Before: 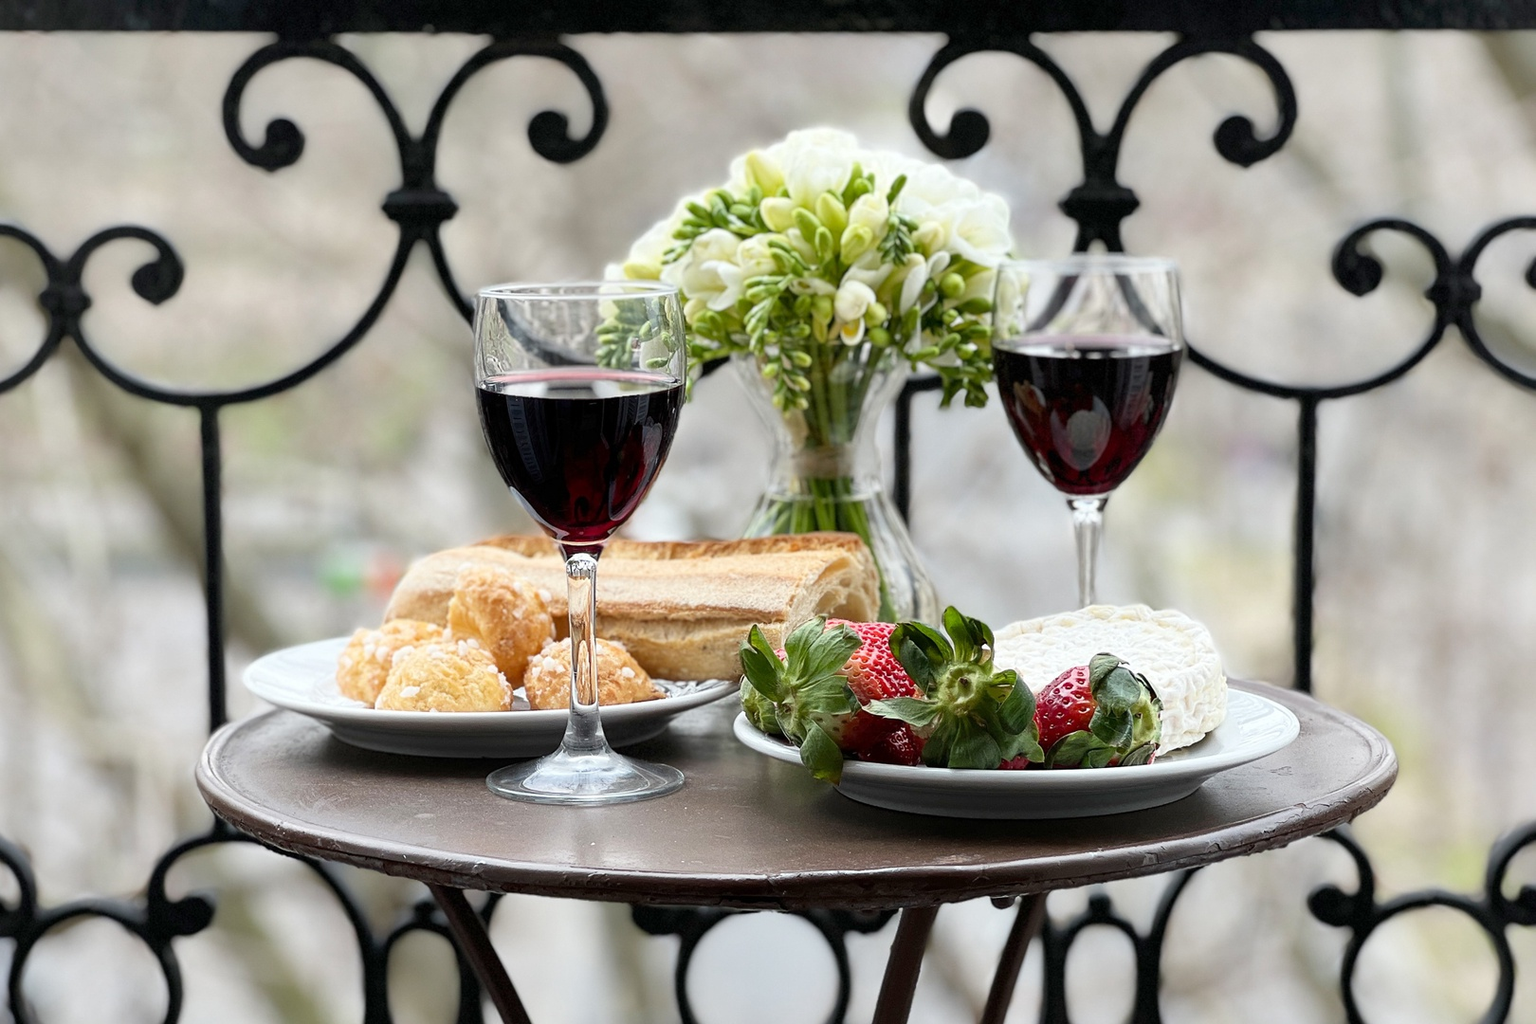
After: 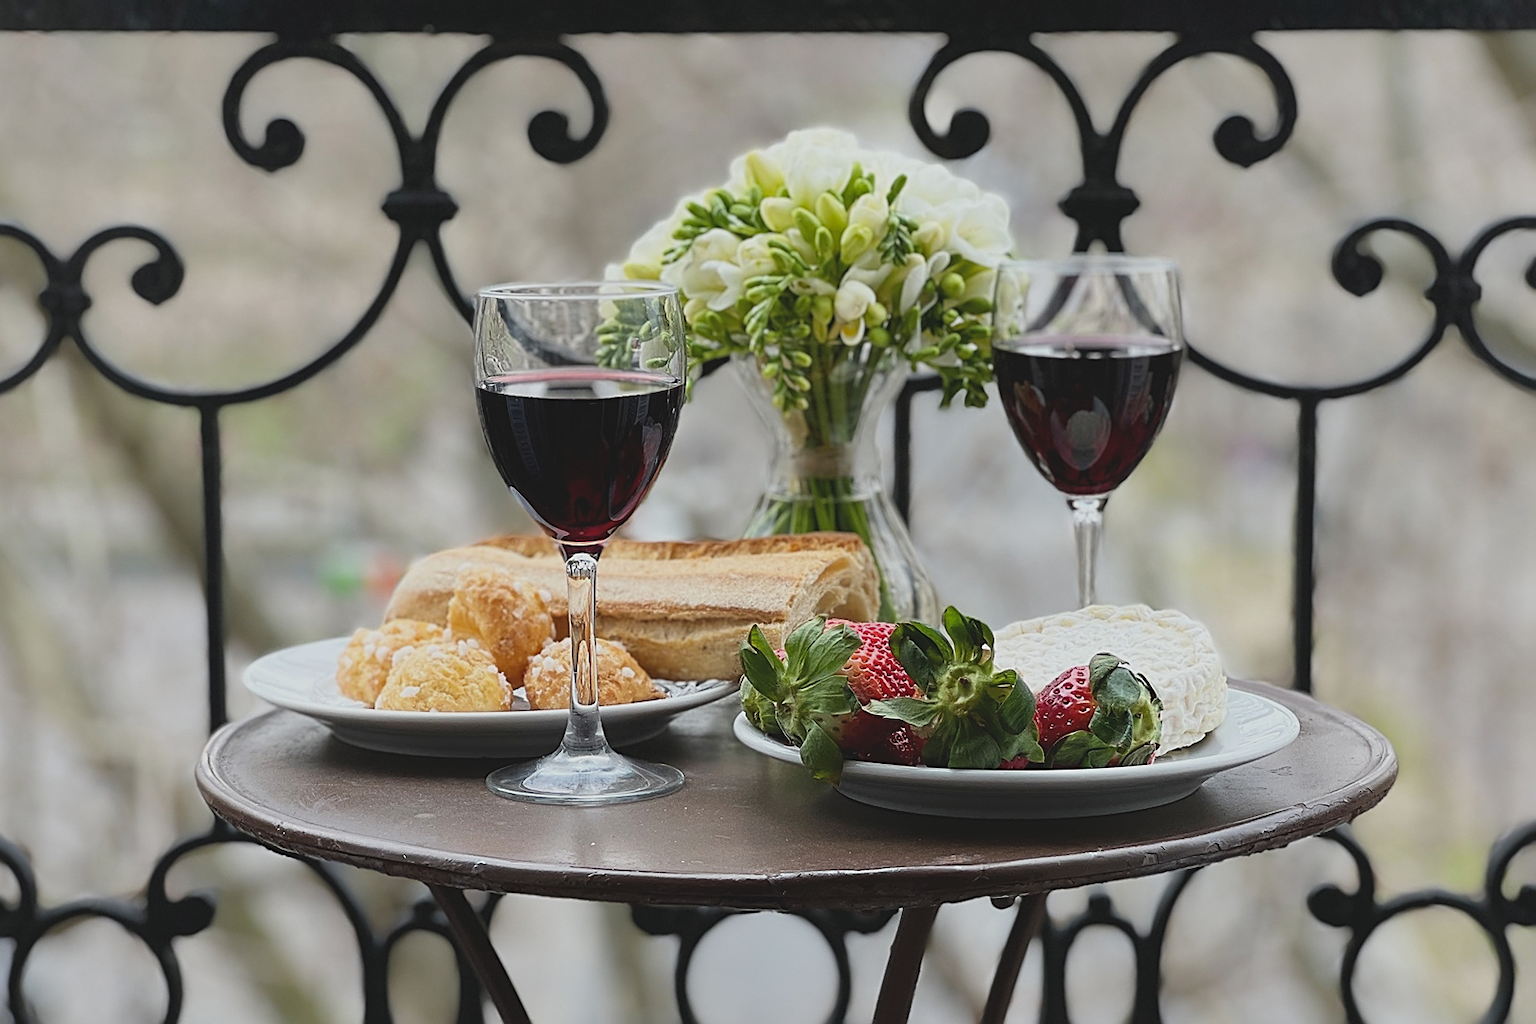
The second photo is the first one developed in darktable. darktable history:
exposure: black level correction -0.015, exposure -0.513 EV, compensate exposure bias true, compensate highlight preservation false
sharpen: on, module defaults
color balance rgb: perceptual saturation grading › global saturation 0.87%, global vibrance 20%
